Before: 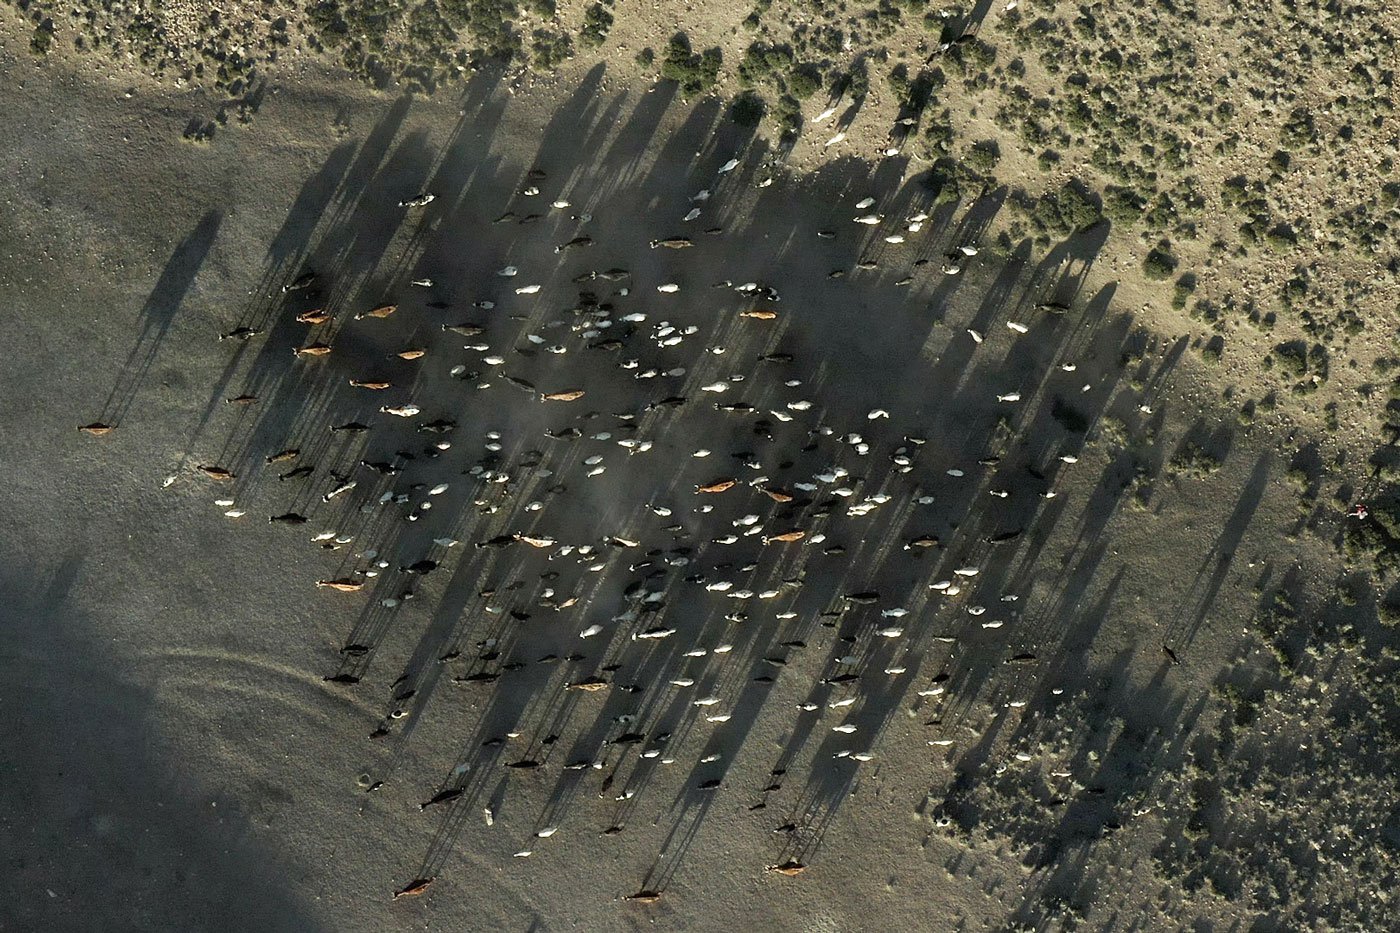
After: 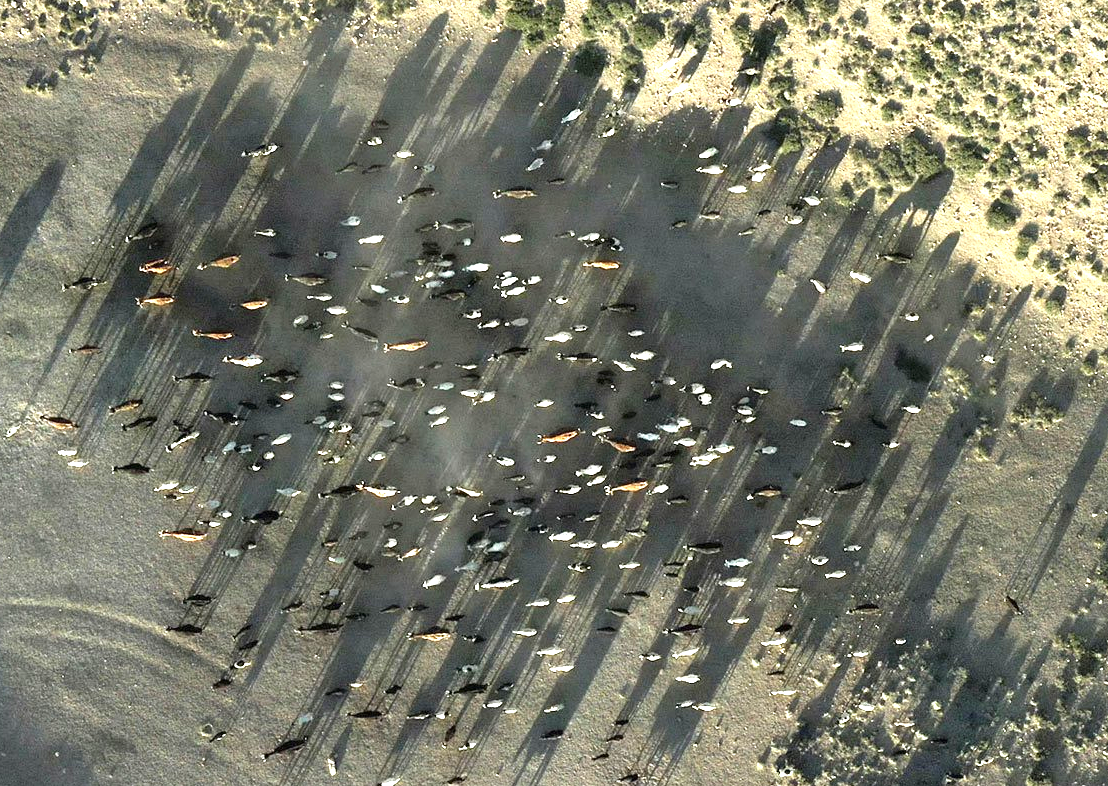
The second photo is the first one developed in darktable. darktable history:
crop: left 11.225%, top 5.381%, right 9.565%, bottom 10.314%
exposure: black level correction 0, exposure 1.45 EV, compensate exposure bias true, compensate highlight preservation false
color balance: mode lift, gamma, gain (sRGB)
